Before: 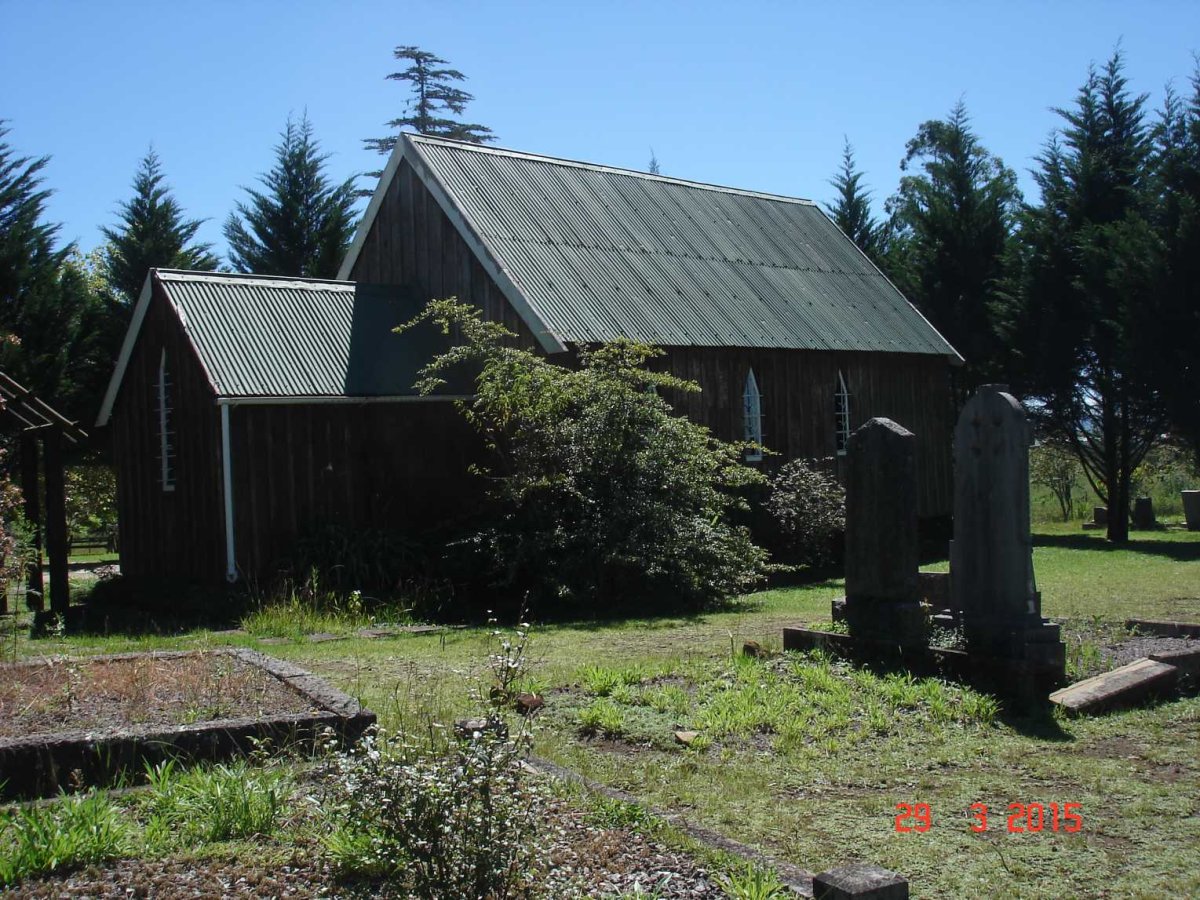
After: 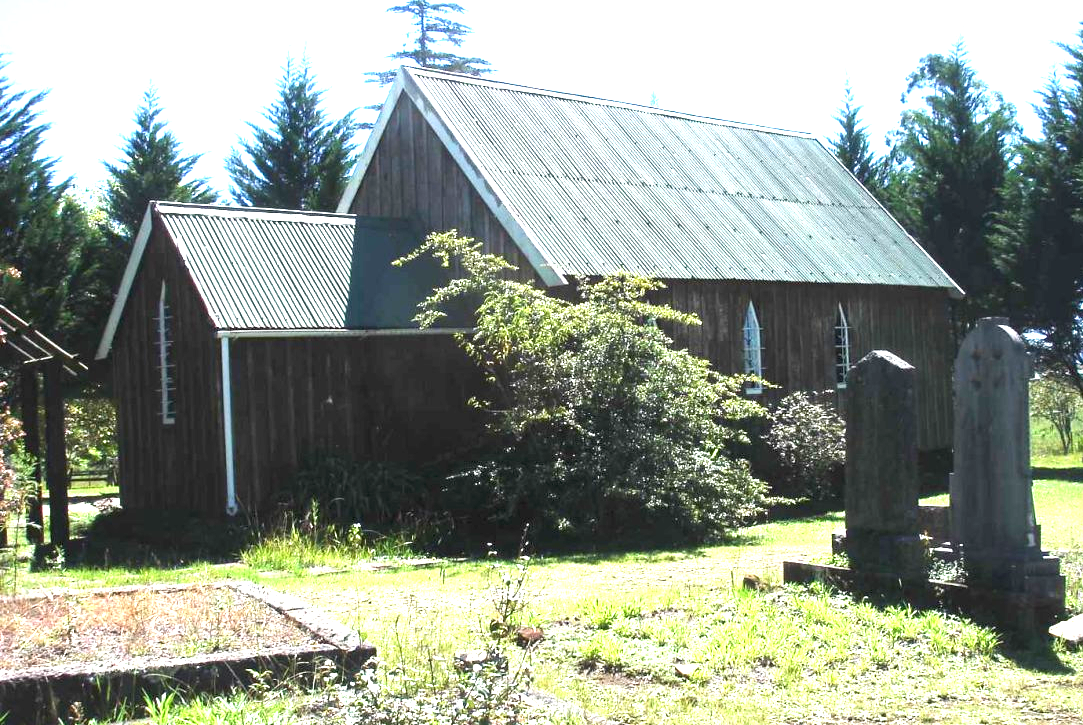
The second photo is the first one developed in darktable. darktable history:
crop: top 7.49%, right 9.717%, bottom 11.943%
exposure: black level correction 0, exposure 2.327 EV, compensate exposure bias true, compensate highlight preservation false
